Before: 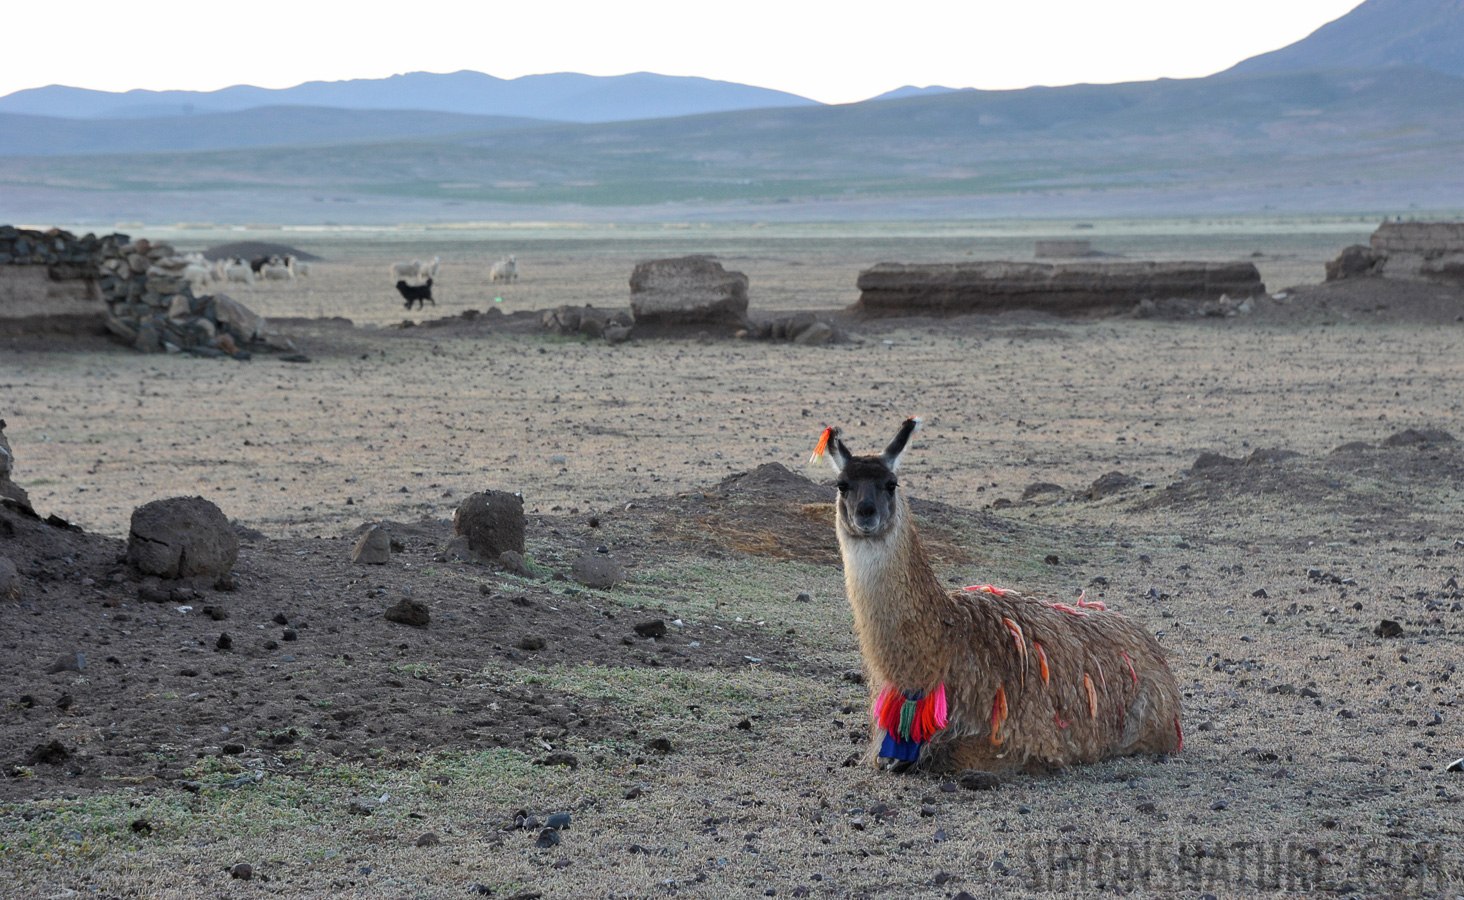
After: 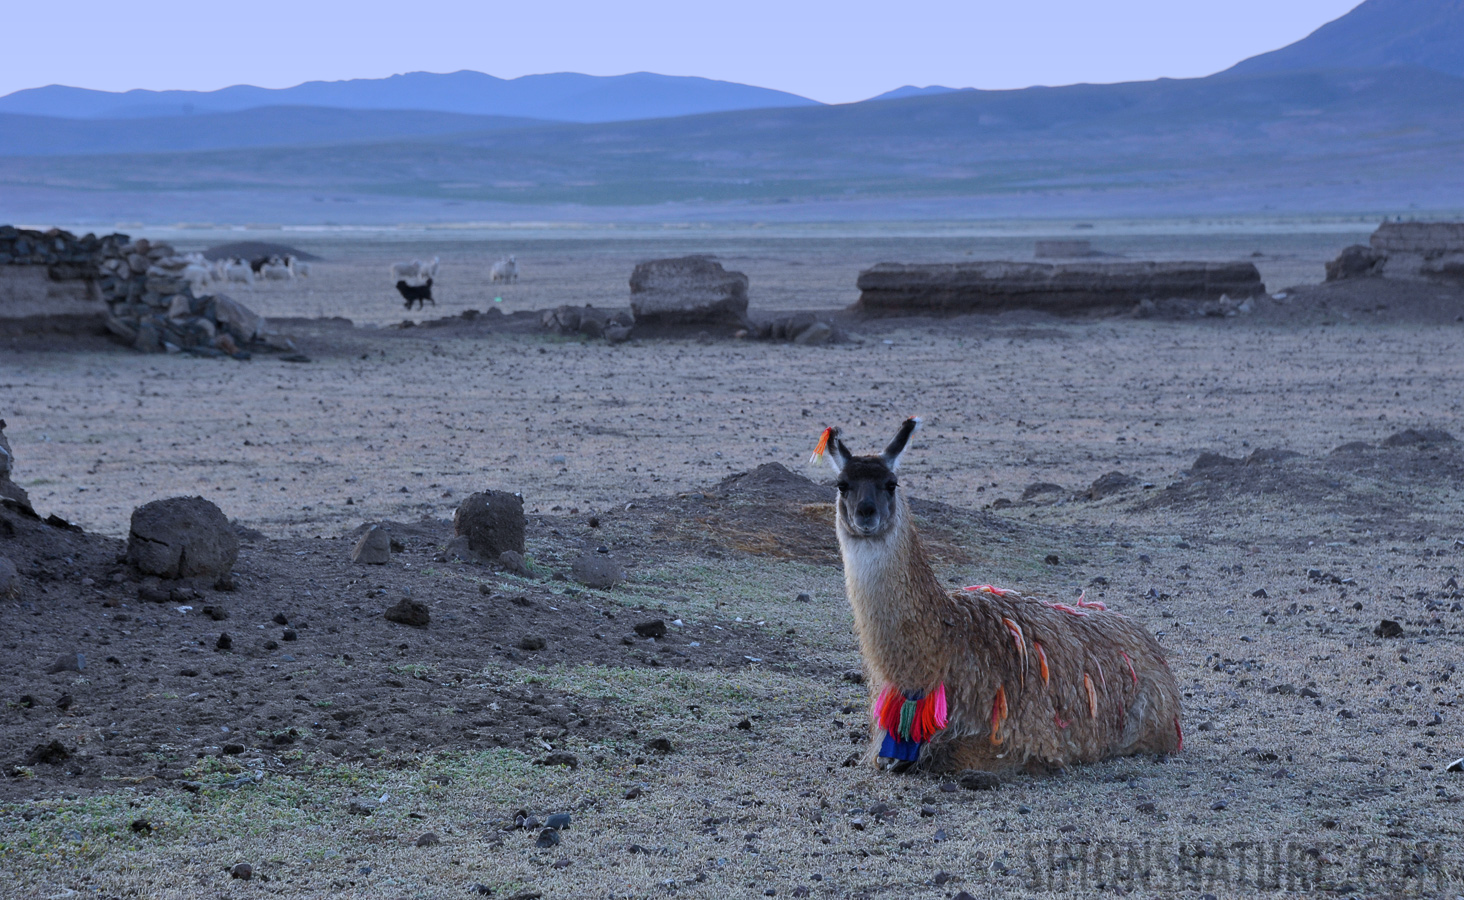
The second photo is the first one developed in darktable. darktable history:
white balance: red 0.931, blue 1.11
graduated density: hue 238.83°, saturation 50%
